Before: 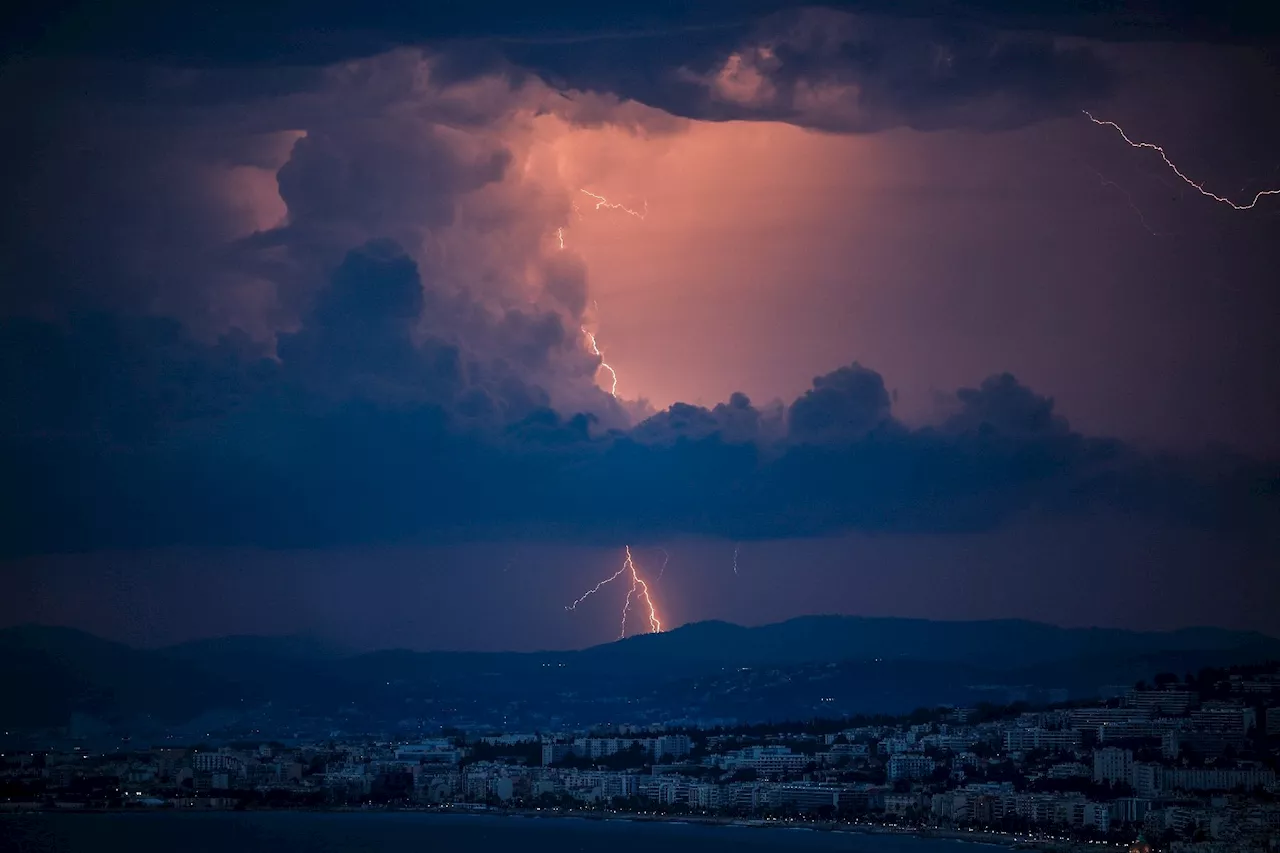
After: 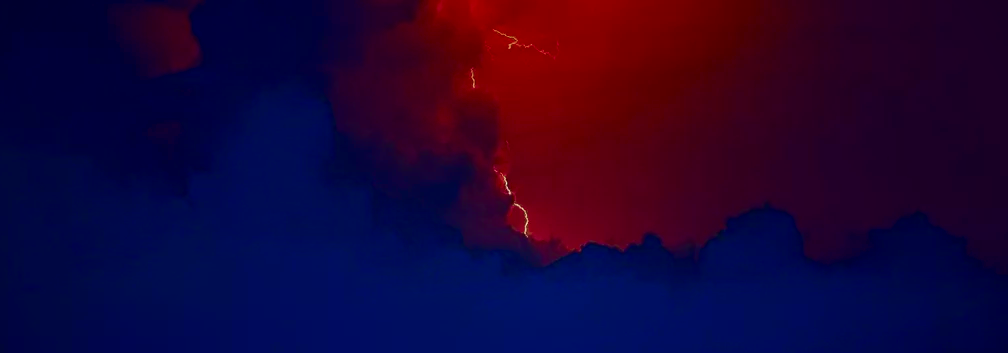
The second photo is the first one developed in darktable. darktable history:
vignetting: fall-off start 100.8%, saturation 0.038, width/height ratio 1.322
crop: left 6.929%, top 18.777%, right 14.273%, bottom 39.789%
contrast brightness saturation: brightness -0.985, saturation 0.983
